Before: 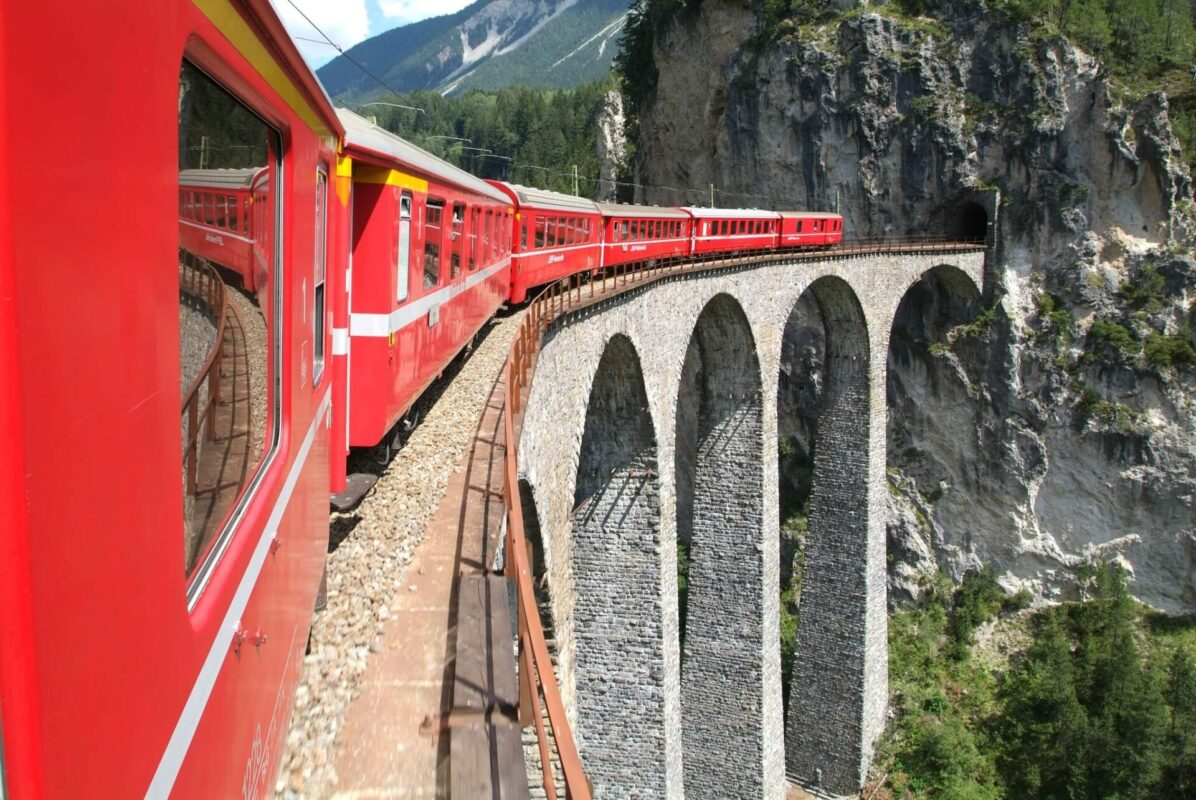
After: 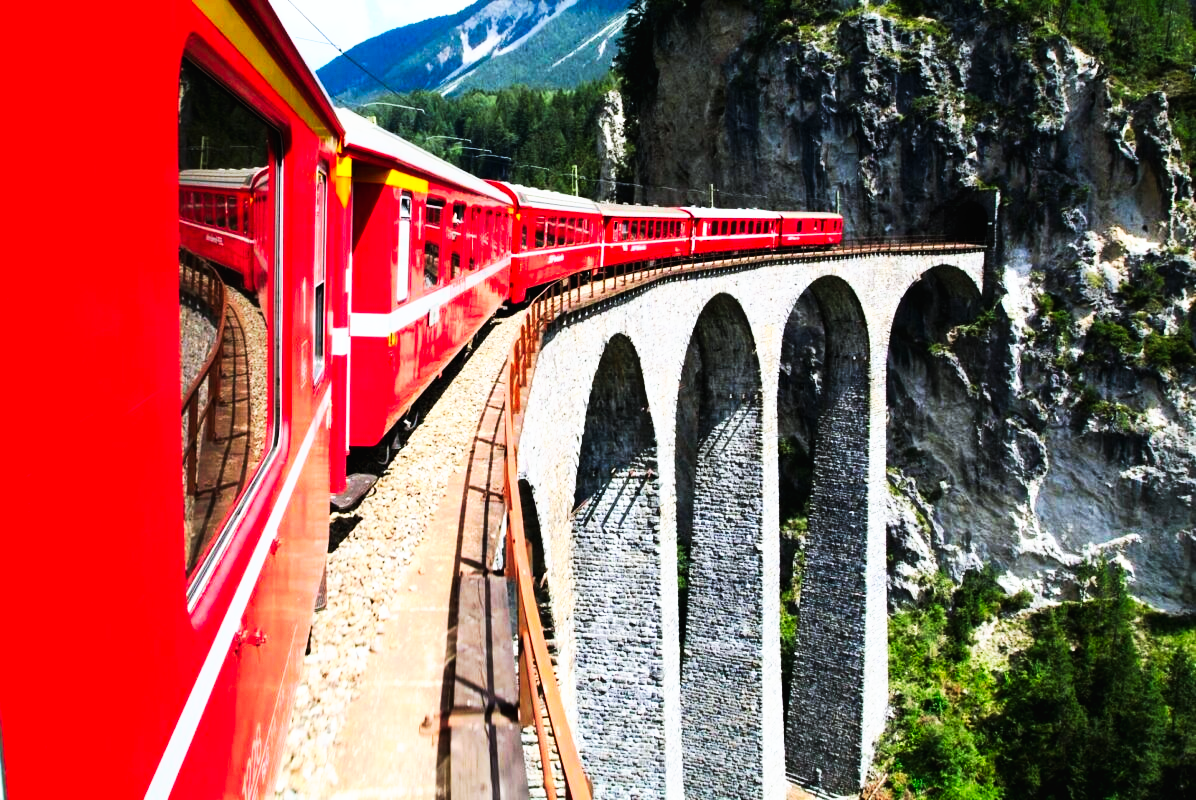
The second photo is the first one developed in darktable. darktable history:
contrast brightness saturation: contrast 0.2, brightness 0.16, saturation 0.22
white balance: red 0.974, blue 1.044
tone curve: curves: ch0 [(0, 0) (0.003, 0.007) (0.011, 0.009) (0.025, 0.01) (0.044, 0.012) (0.069, 0.013) (0.1, 0.014) (0.136, 0.021) (0.177, 0.038) (0.224, 0.06) (0.277, 0.099) (0.335, 0.16) (0.399, 0.227) (0.468, 0.329) (0.543, 0.45) (0.623, 0.594) (0.709, 0.756) (0.801, 0.868) (0.898, 0.971) (1, 1)], preserve colors none
